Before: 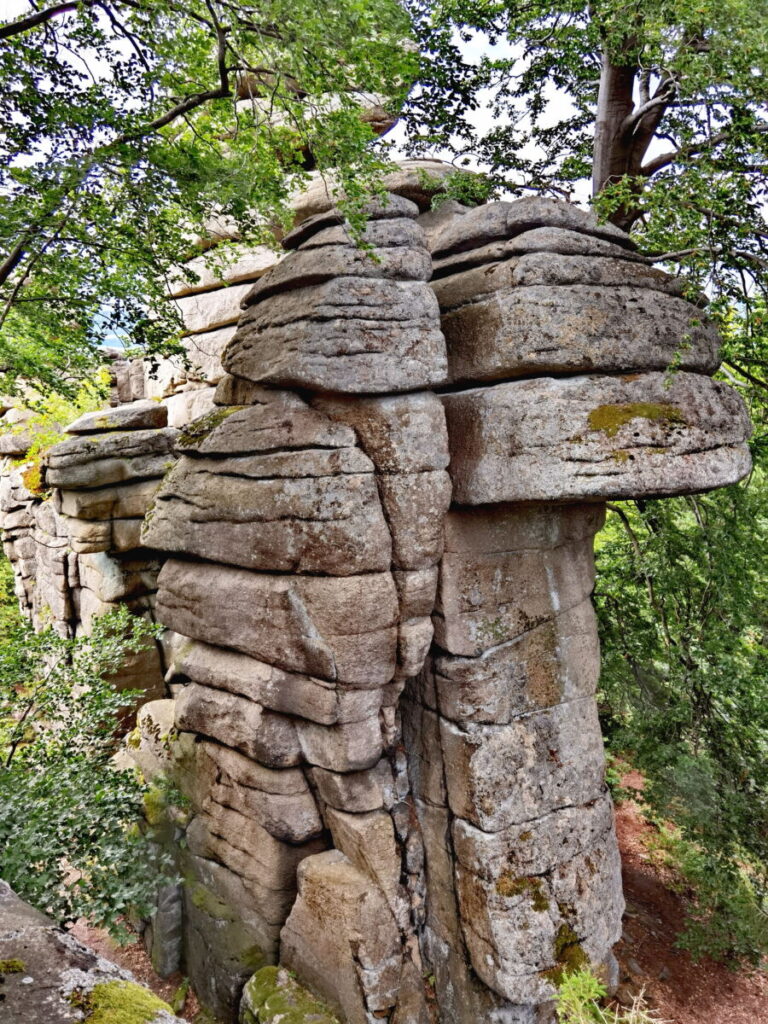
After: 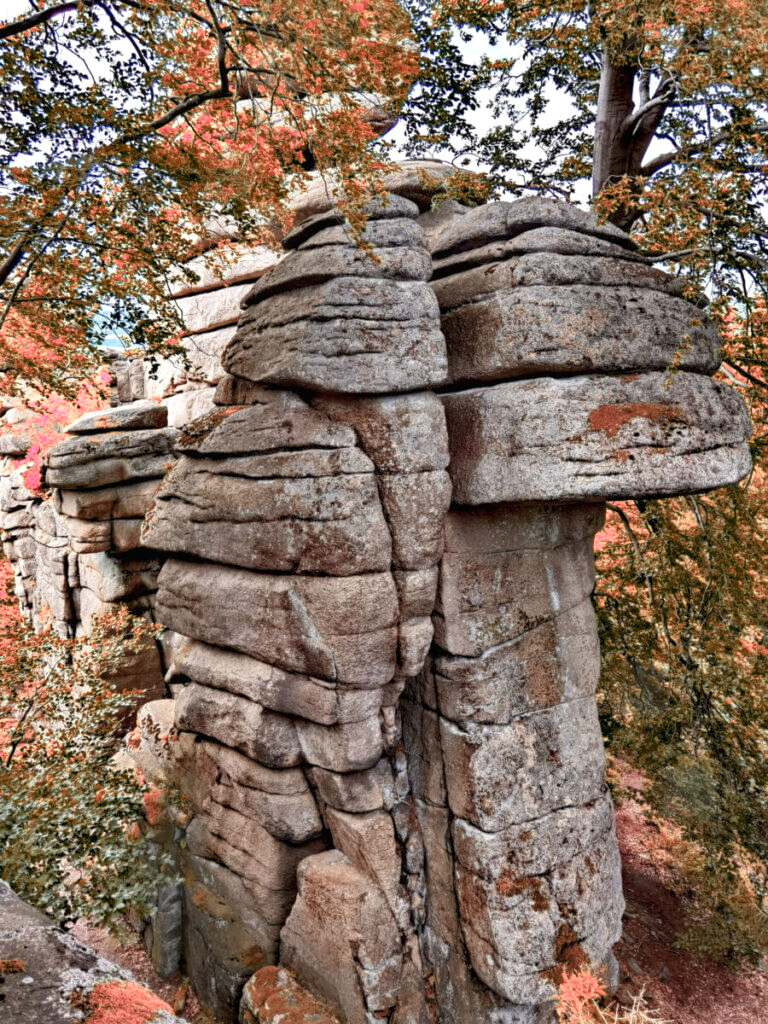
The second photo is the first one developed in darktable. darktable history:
local contrast: highlights 100%, shadows 100%, detail 120%, midtone range 0.2
tone equalizer: on, module defaults
color zones: curves: ch2 [(0, 0.488) (0.143, 0.417) (0.286, 0.212) (0.429, 0.179) (0.571, 0.154) (0.714, 0.415) (0.857, 0.495) (1, 0.488)]
